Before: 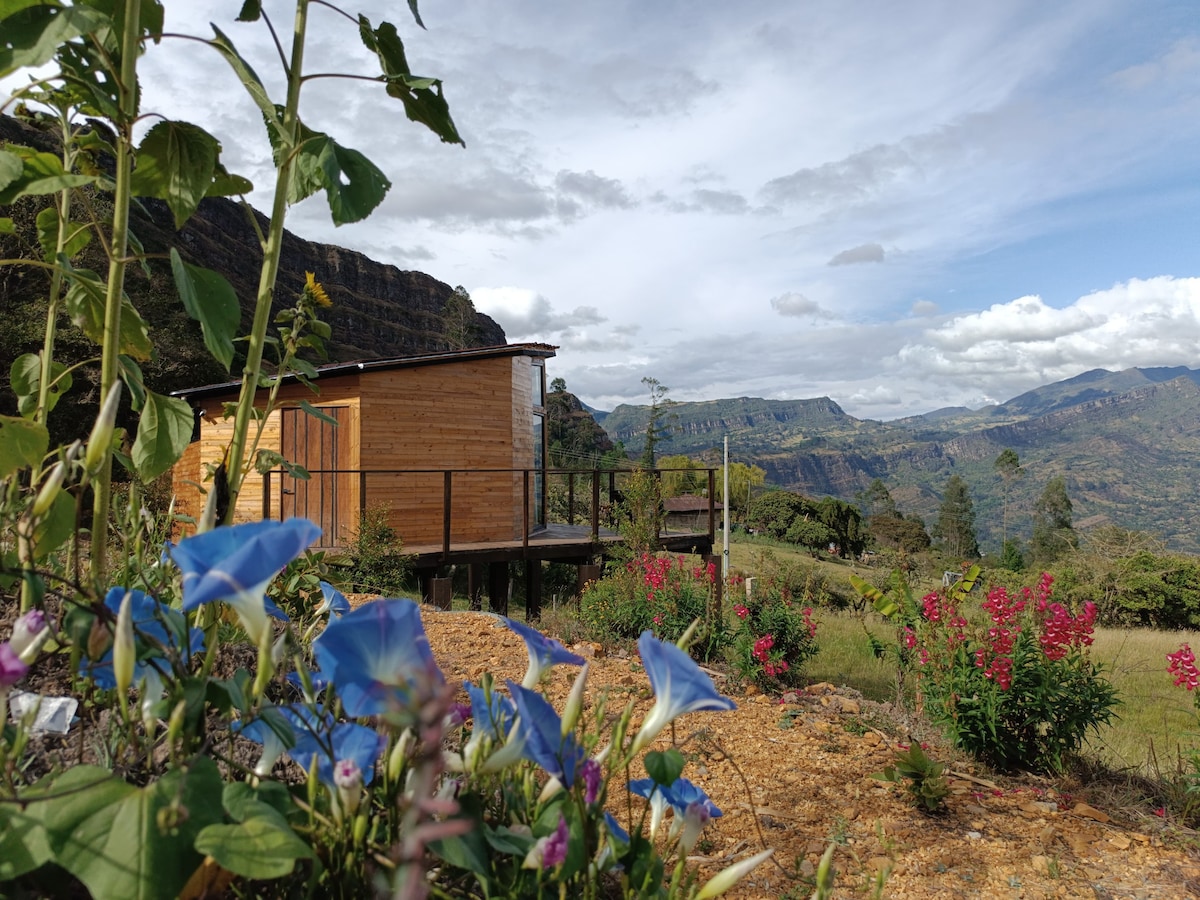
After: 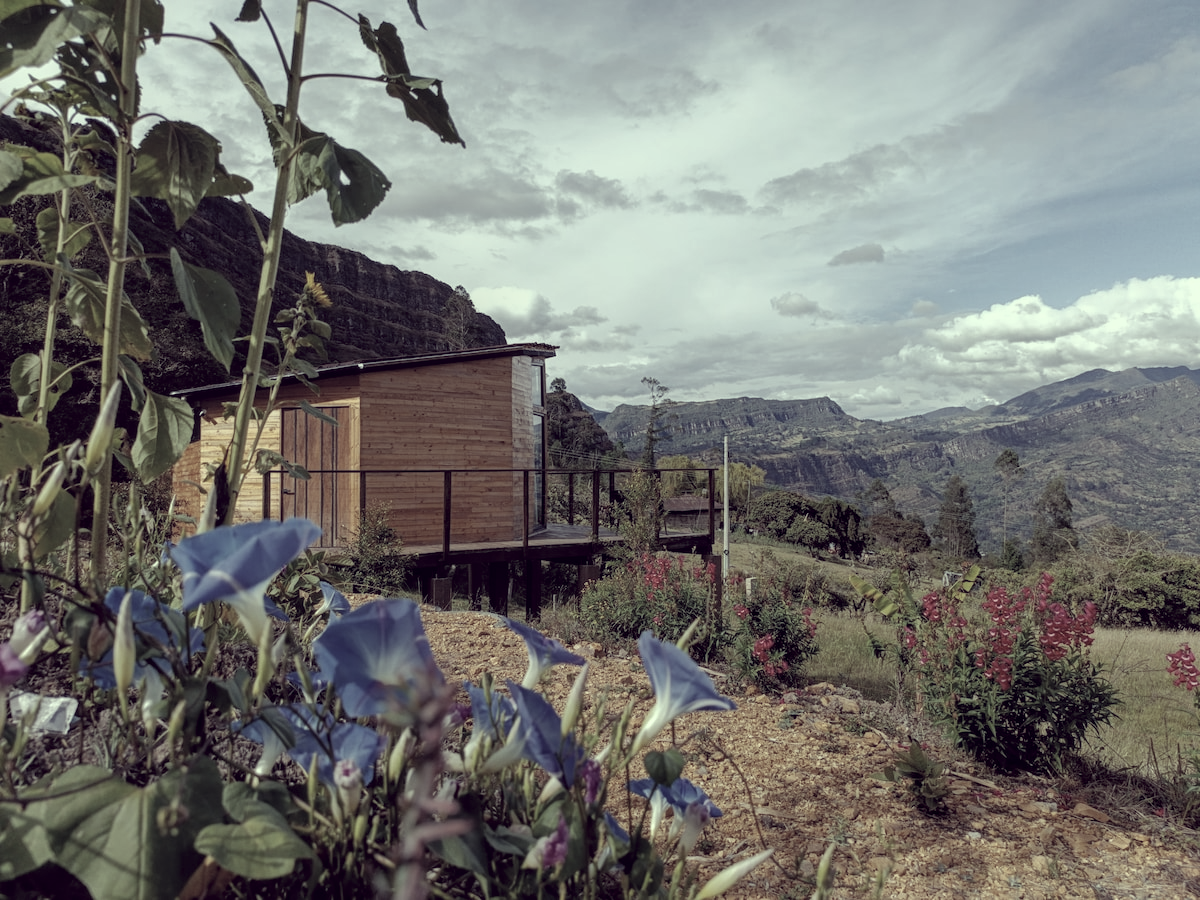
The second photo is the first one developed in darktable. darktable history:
color calibration: illuminant same as pipeline (D50), adaptation XYZ, x 0.346, y 0.359, temperature 5021.46 K
exposure: exposure -0.184 EV, compensate highlight preservation false
local contrast: on, module defaults
color correction: highlights a* -20.28, highlights b* 20.67, shadows a* 19.26, shadows b* -21.21, saturation 0.456
